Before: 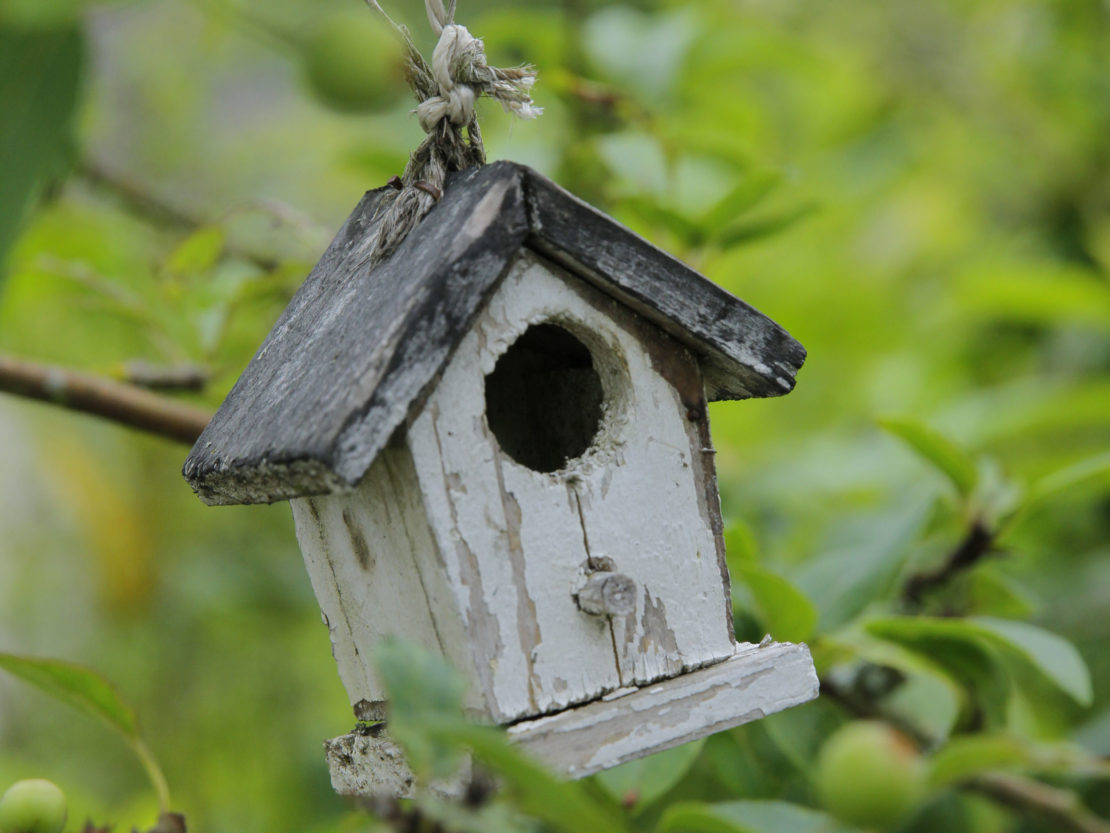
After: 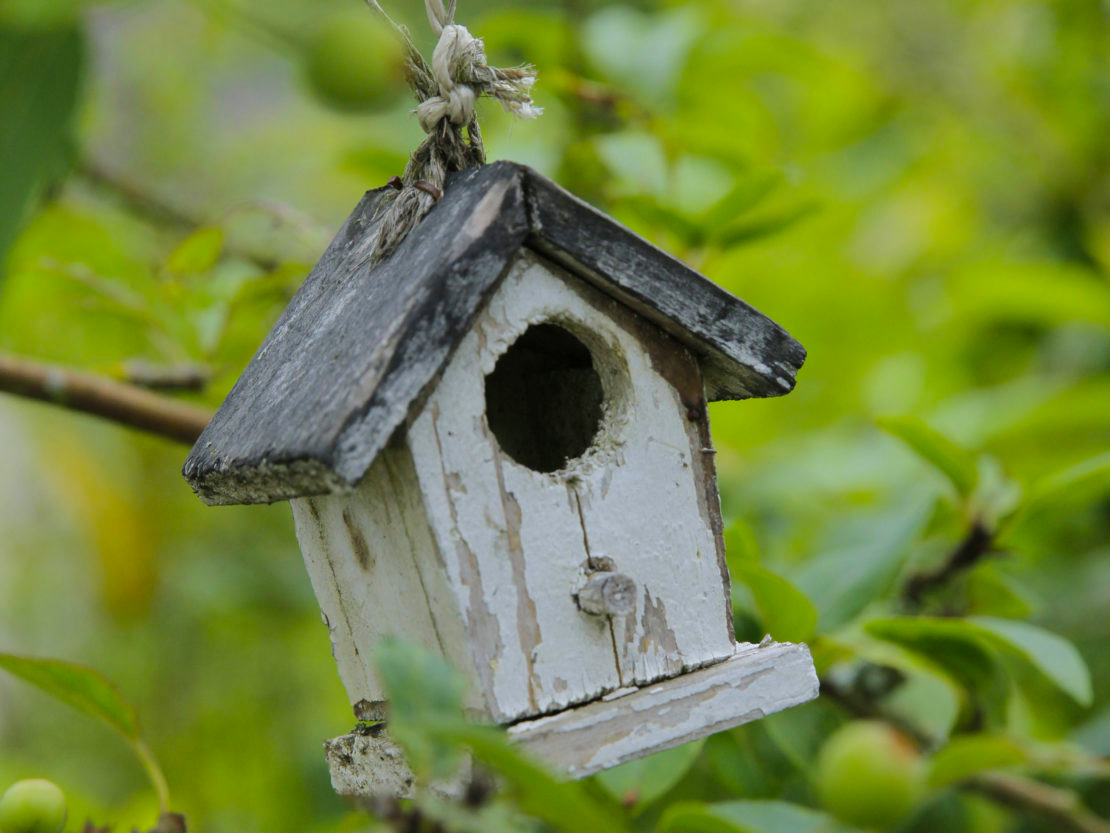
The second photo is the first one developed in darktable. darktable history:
velvia: strength 10.49%
color balance rgb: perceptual saturation grading › global saturation 10.587%, global vibrance 20%
